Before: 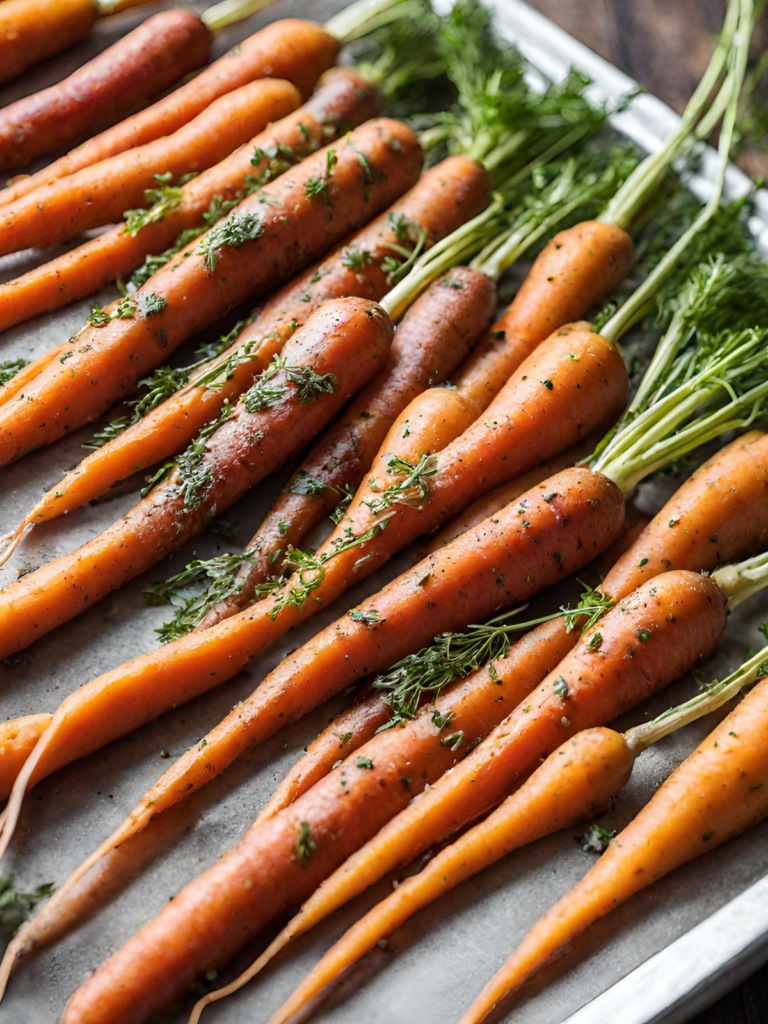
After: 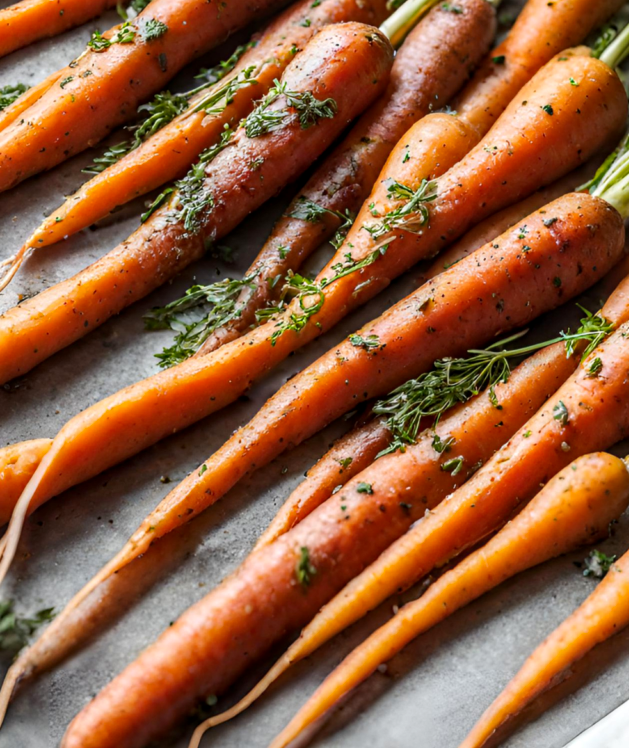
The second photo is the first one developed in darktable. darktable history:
contrast brightness saturation: saturation 0.104
crop: top 26.913%, right 18.031%
local contrast: on, module defaults
